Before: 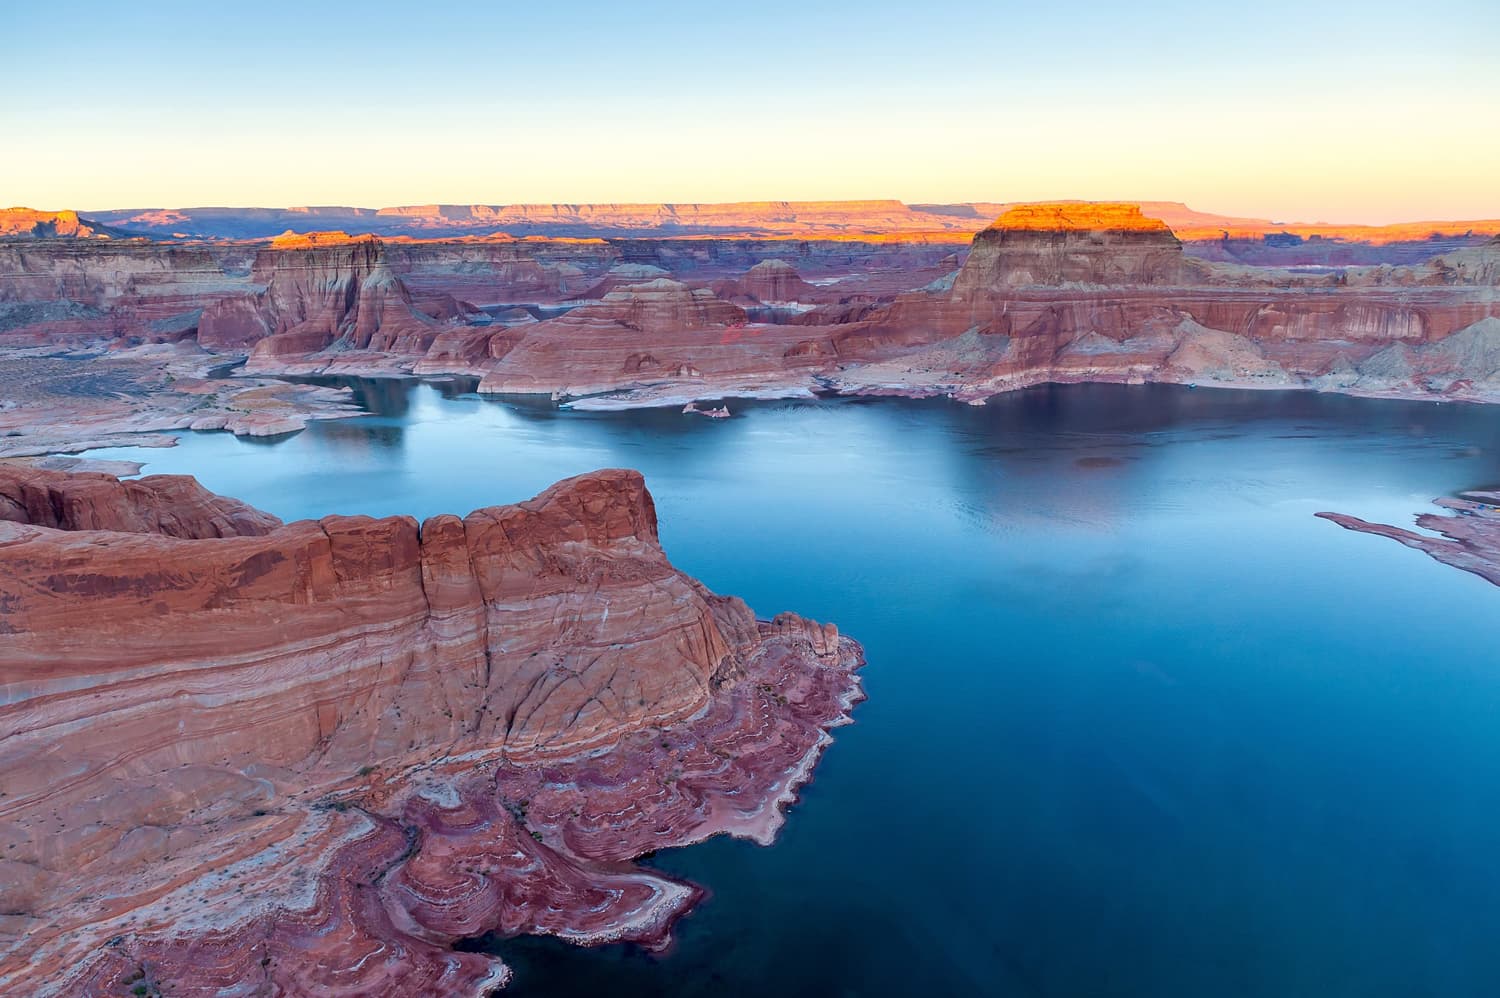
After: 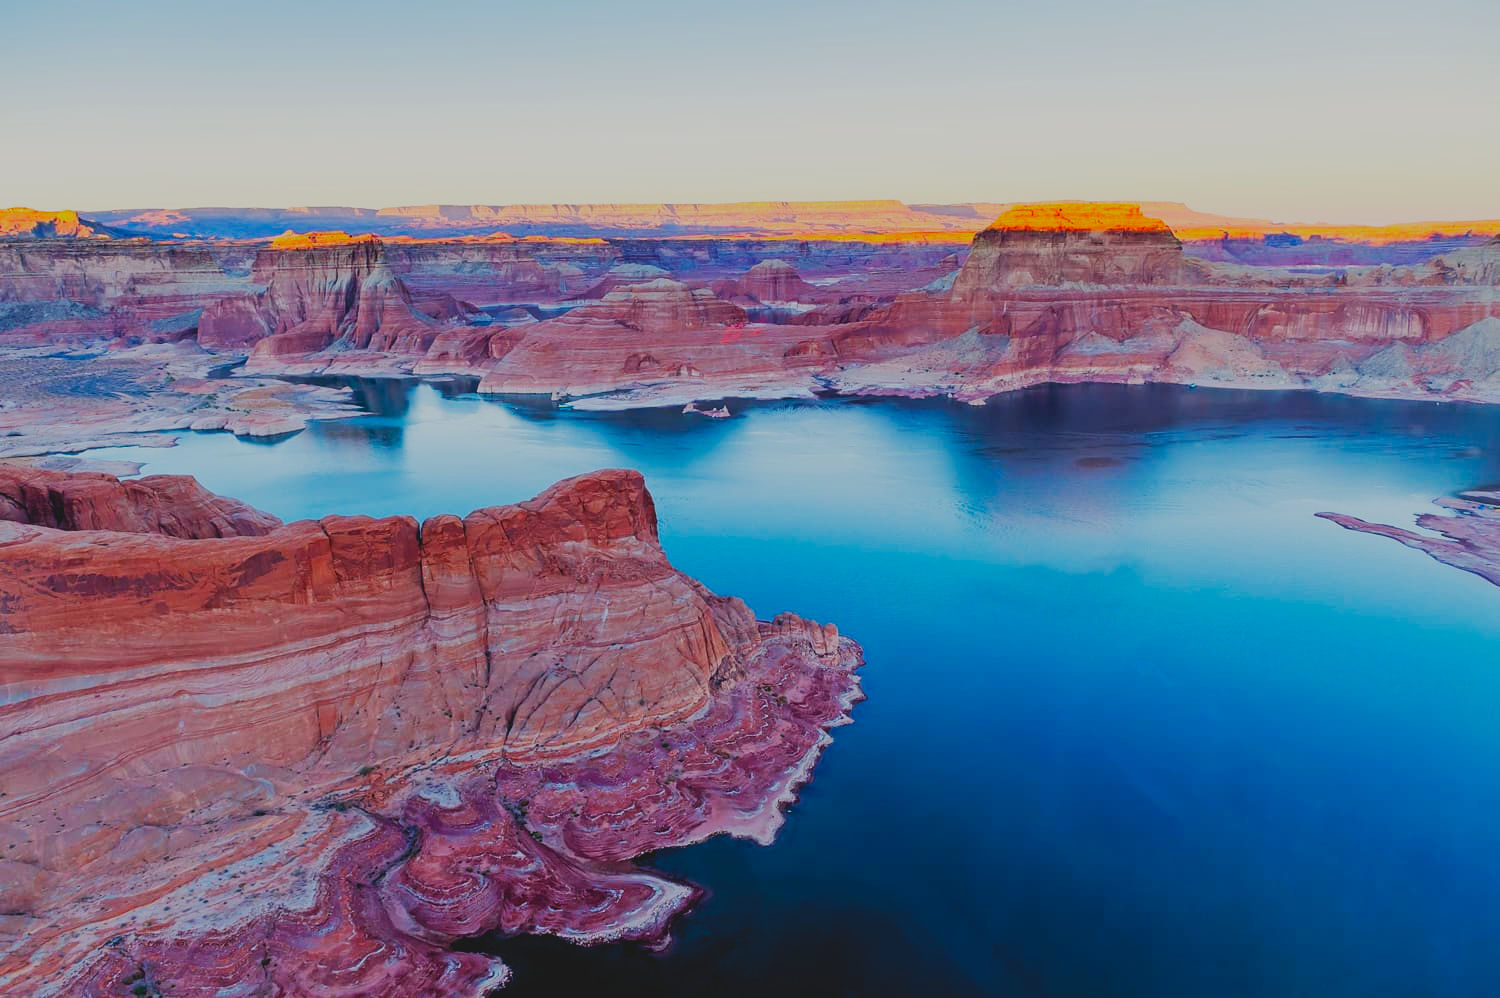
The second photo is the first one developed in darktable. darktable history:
contrast brightness saturation: contrast -0.18, saturation 0.187
filmic rgb: black relative exposure -7.5 EV, white relative exposure 4.99 EV, hardness 3.34, contrast 1.296, preserve chrominance no, color science v5 (2021), contrast in shadows safe, contrast in highlights safe
tone equalizer: edges refinement/feathering 500, mask exposure compensation -1.57 EV, preserve details no
